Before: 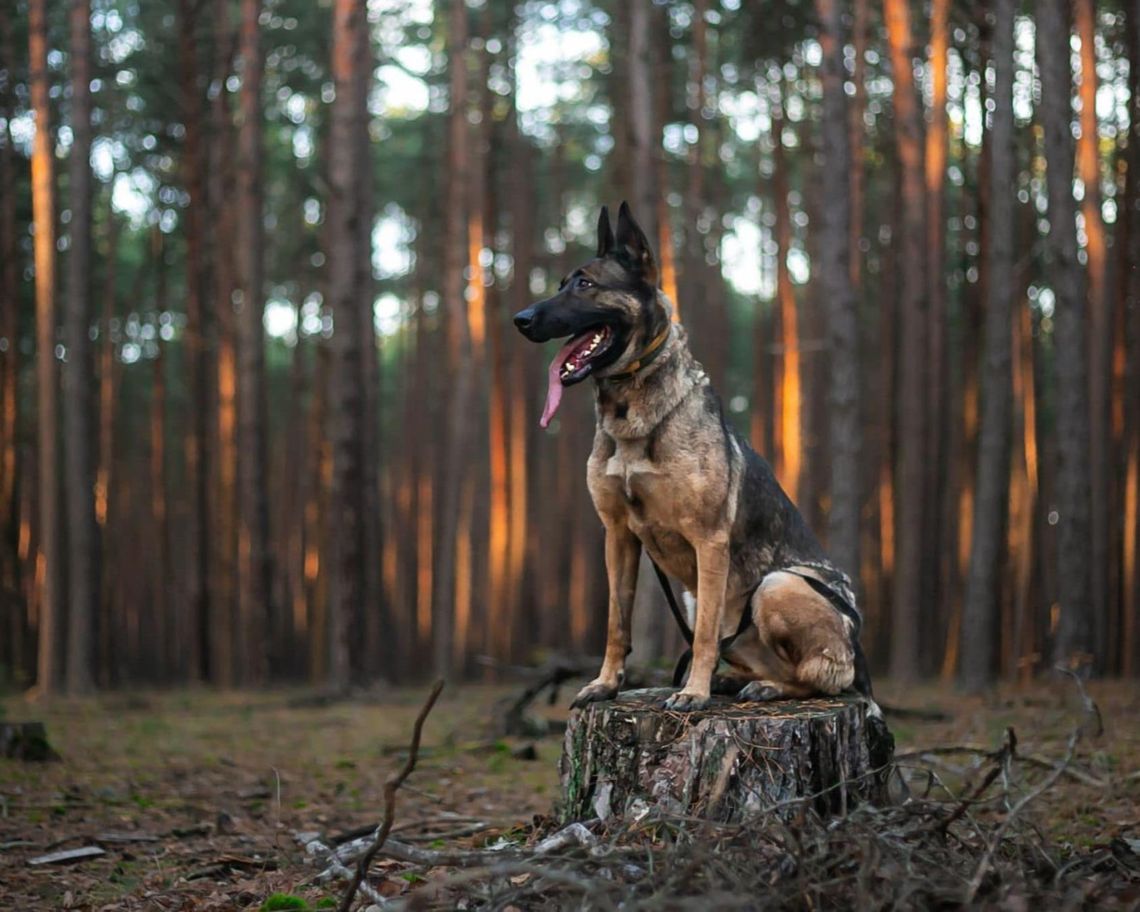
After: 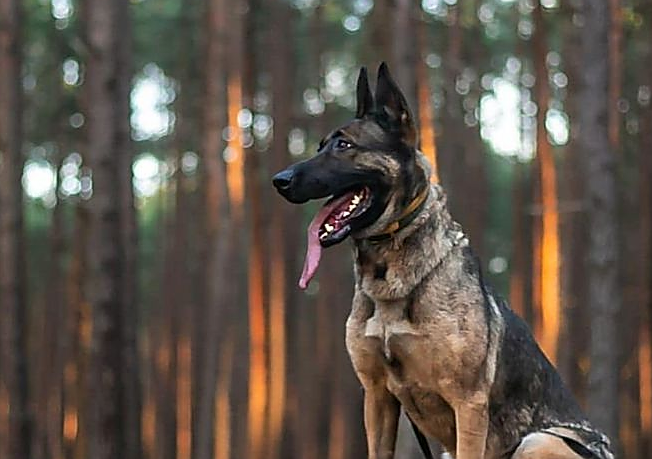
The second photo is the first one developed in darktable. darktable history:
sharpen: radius 1.356, amount 1.247, threshold 0.734
shadows and highlights: shadows 30.72, highlights -62.9, soften with gaussian
color correction: highlights b* -0.006
crop: left 21.16%, top 15.334%, right 21.563%, bottom 33.685%
